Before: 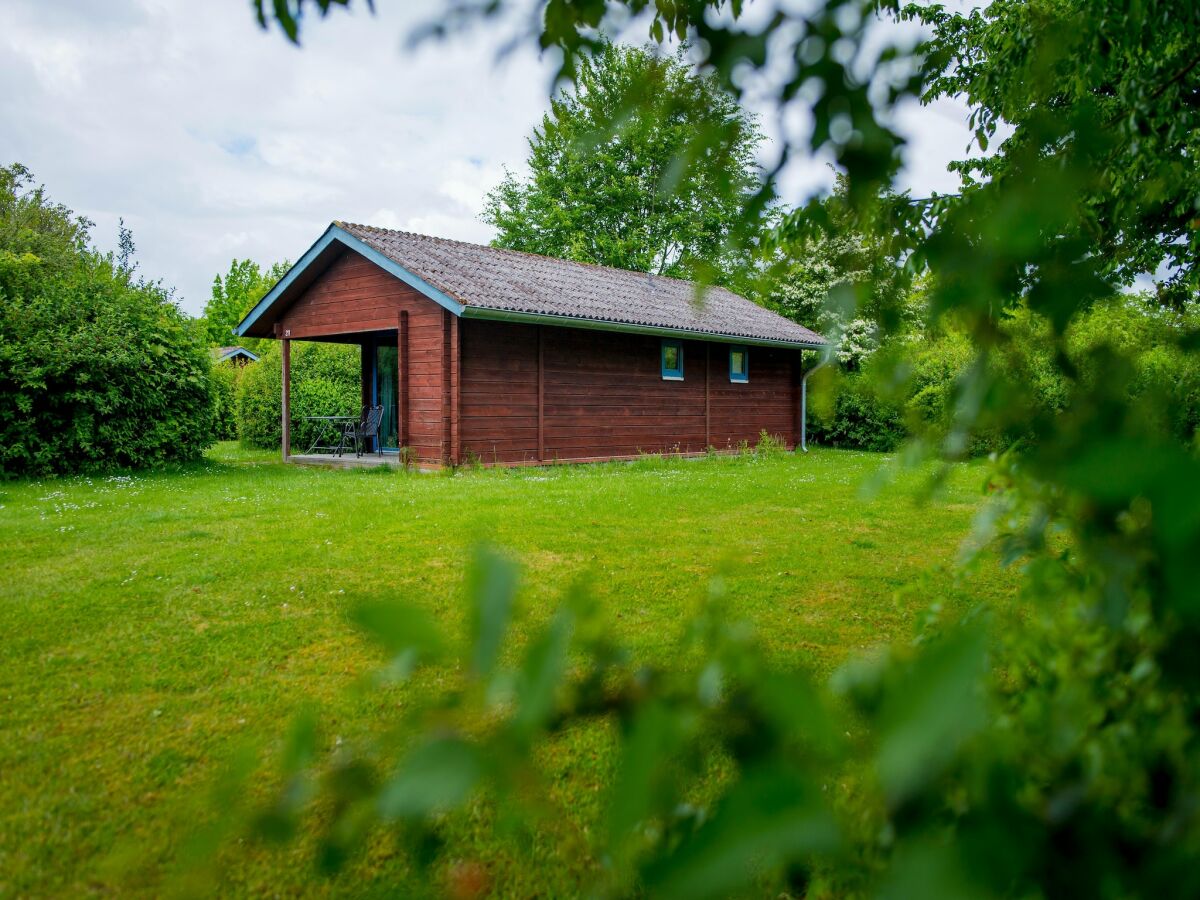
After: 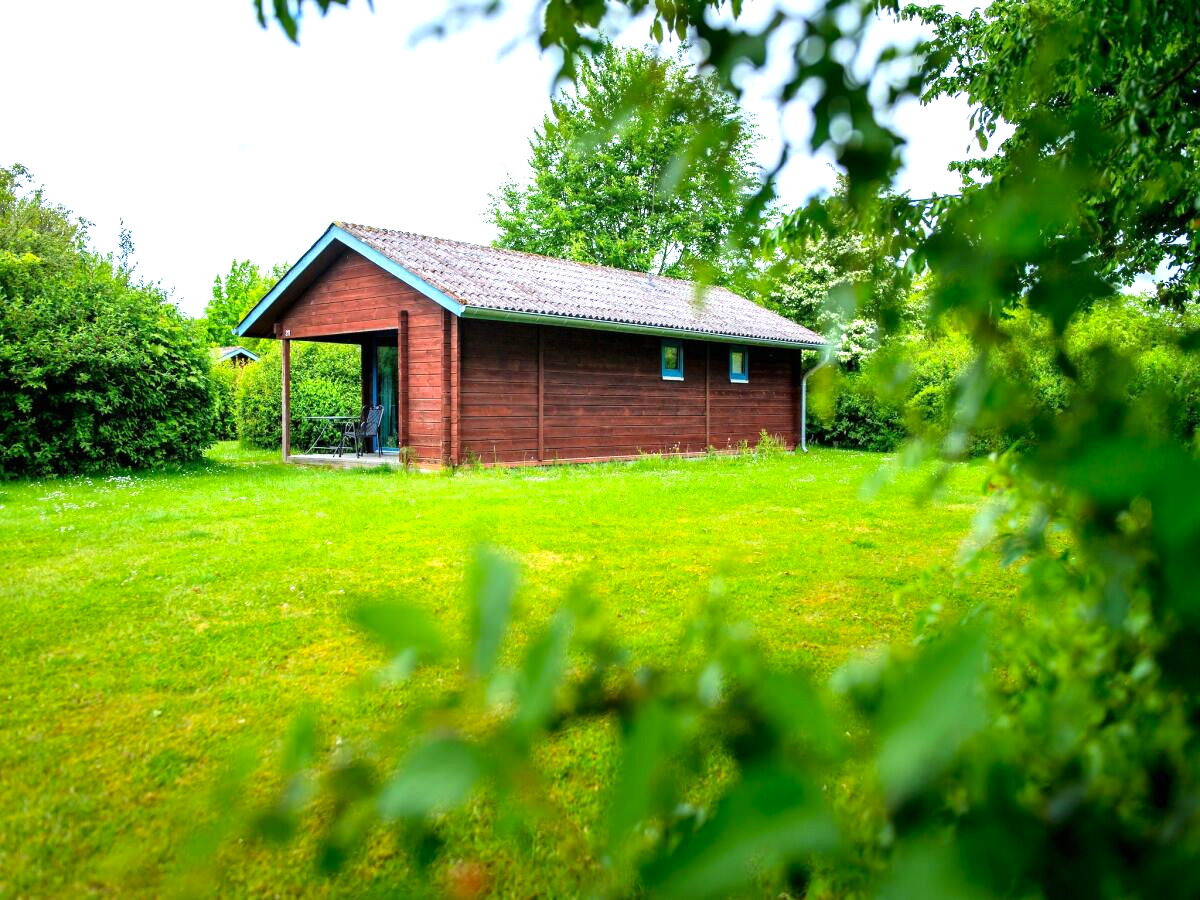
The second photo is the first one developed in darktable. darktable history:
contrast brightness saturation: contrast 0.104, brightness 0.033, saturation 0.091
exposure: black level correction 0, exposure 0.697 EV, compensate highlight preservation false
tone equalizer: -8 EV -0.396 EV, -7 EV -0.402 EV, -6 EV -0.364 EV, -5 EV -0.257 EV, -3 EV 0.252 EV, -2 EV 0.344 EV, -1 EV 0.391 EV, +0 EV 0.413 EV
